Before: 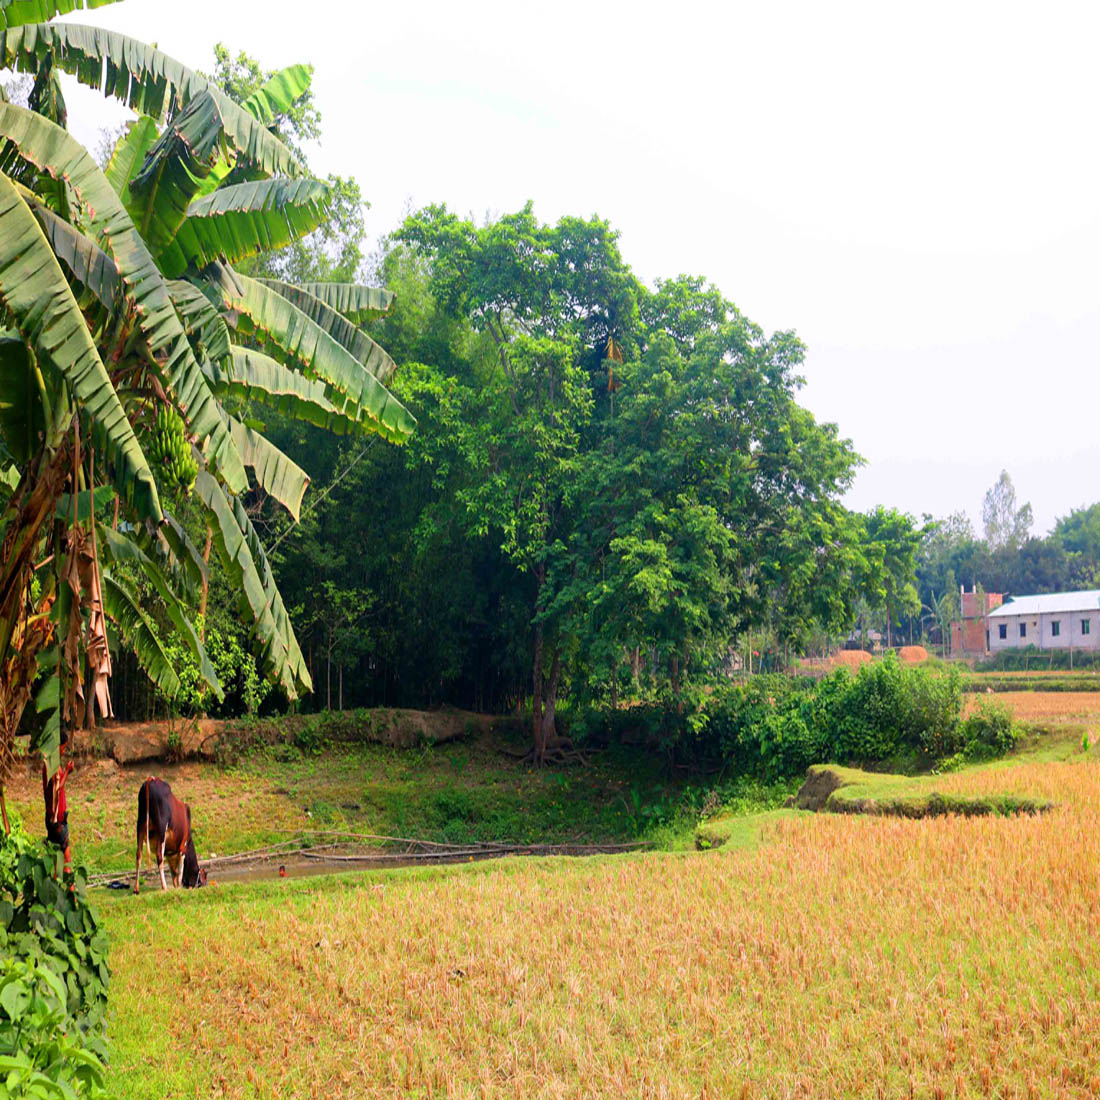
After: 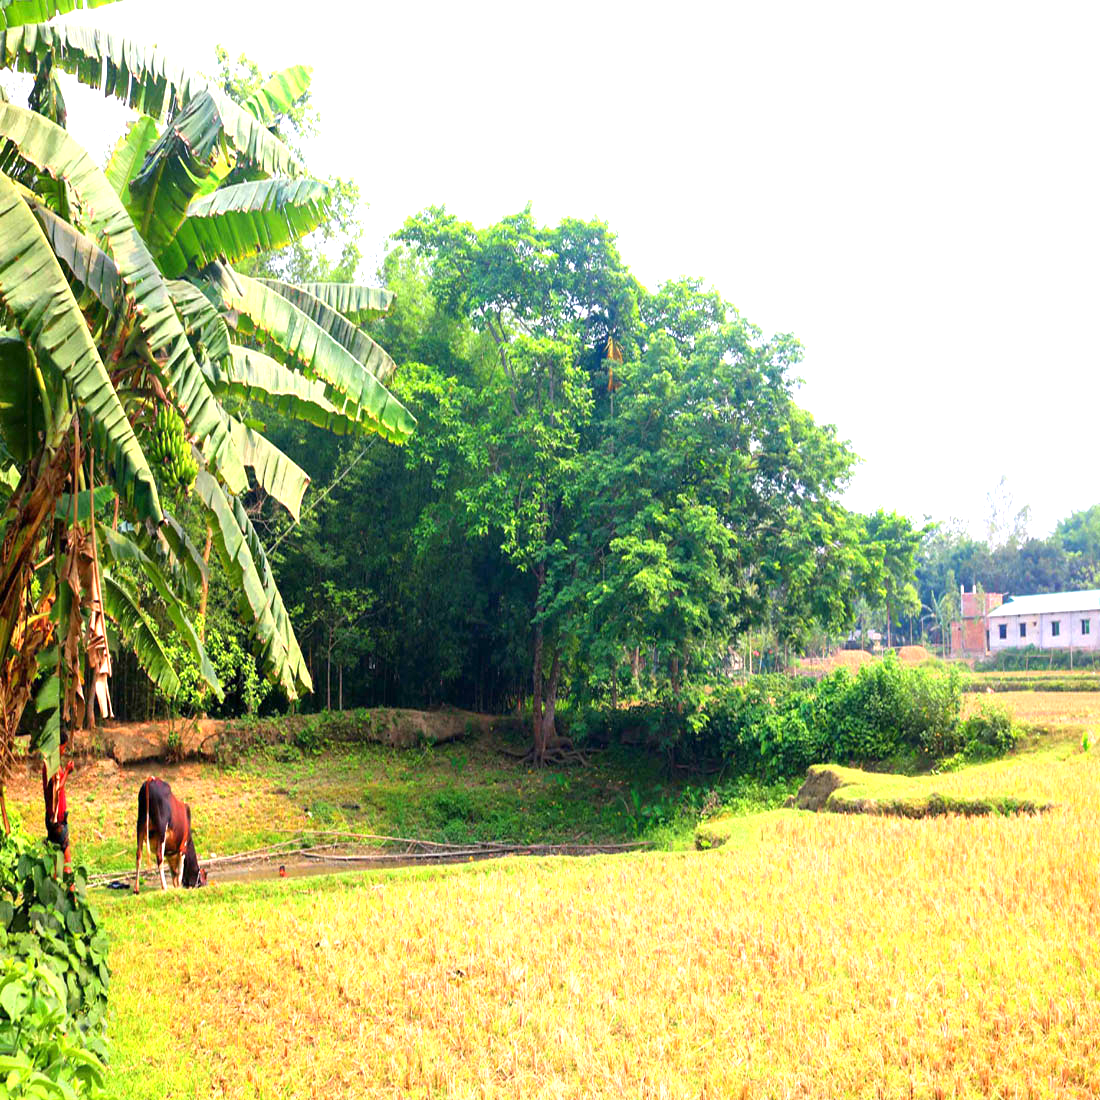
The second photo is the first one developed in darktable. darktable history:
exposure: exposure 1 EV, compensate highlight preservation false
color correction: highlights b* -0.03
